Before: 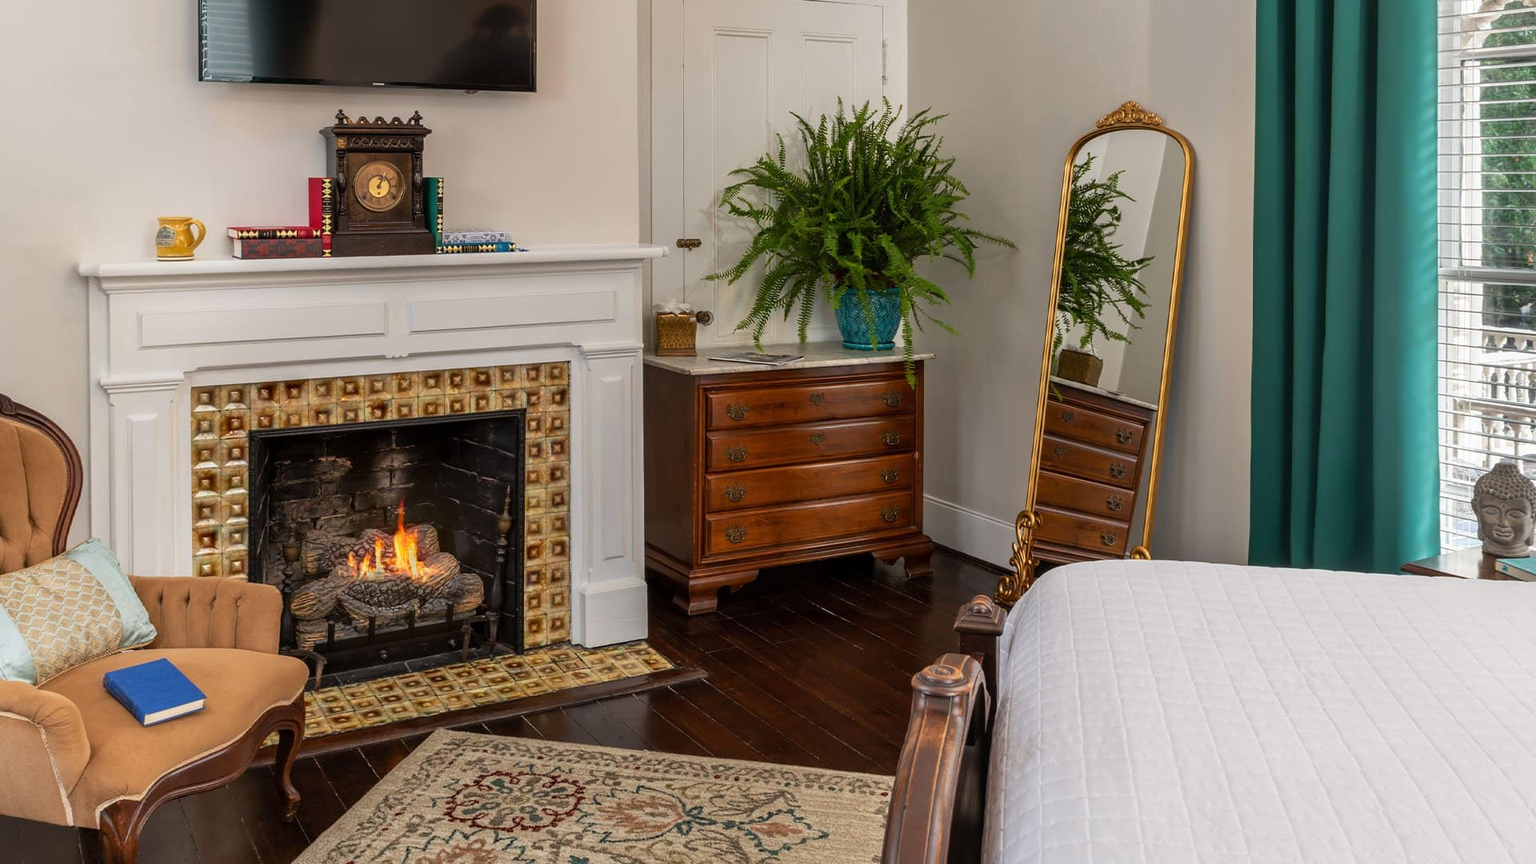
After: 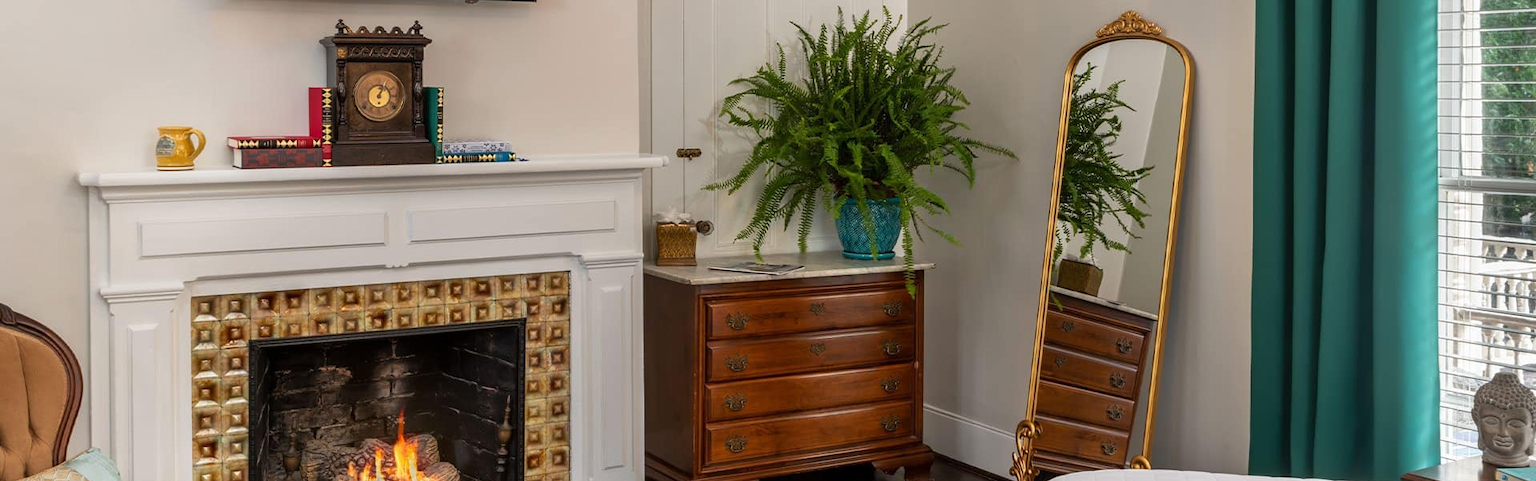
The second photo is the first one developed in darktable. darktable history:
crop and rotate: top 10.516%, bottom 33.716%
tone equalizer: on, module defaults
